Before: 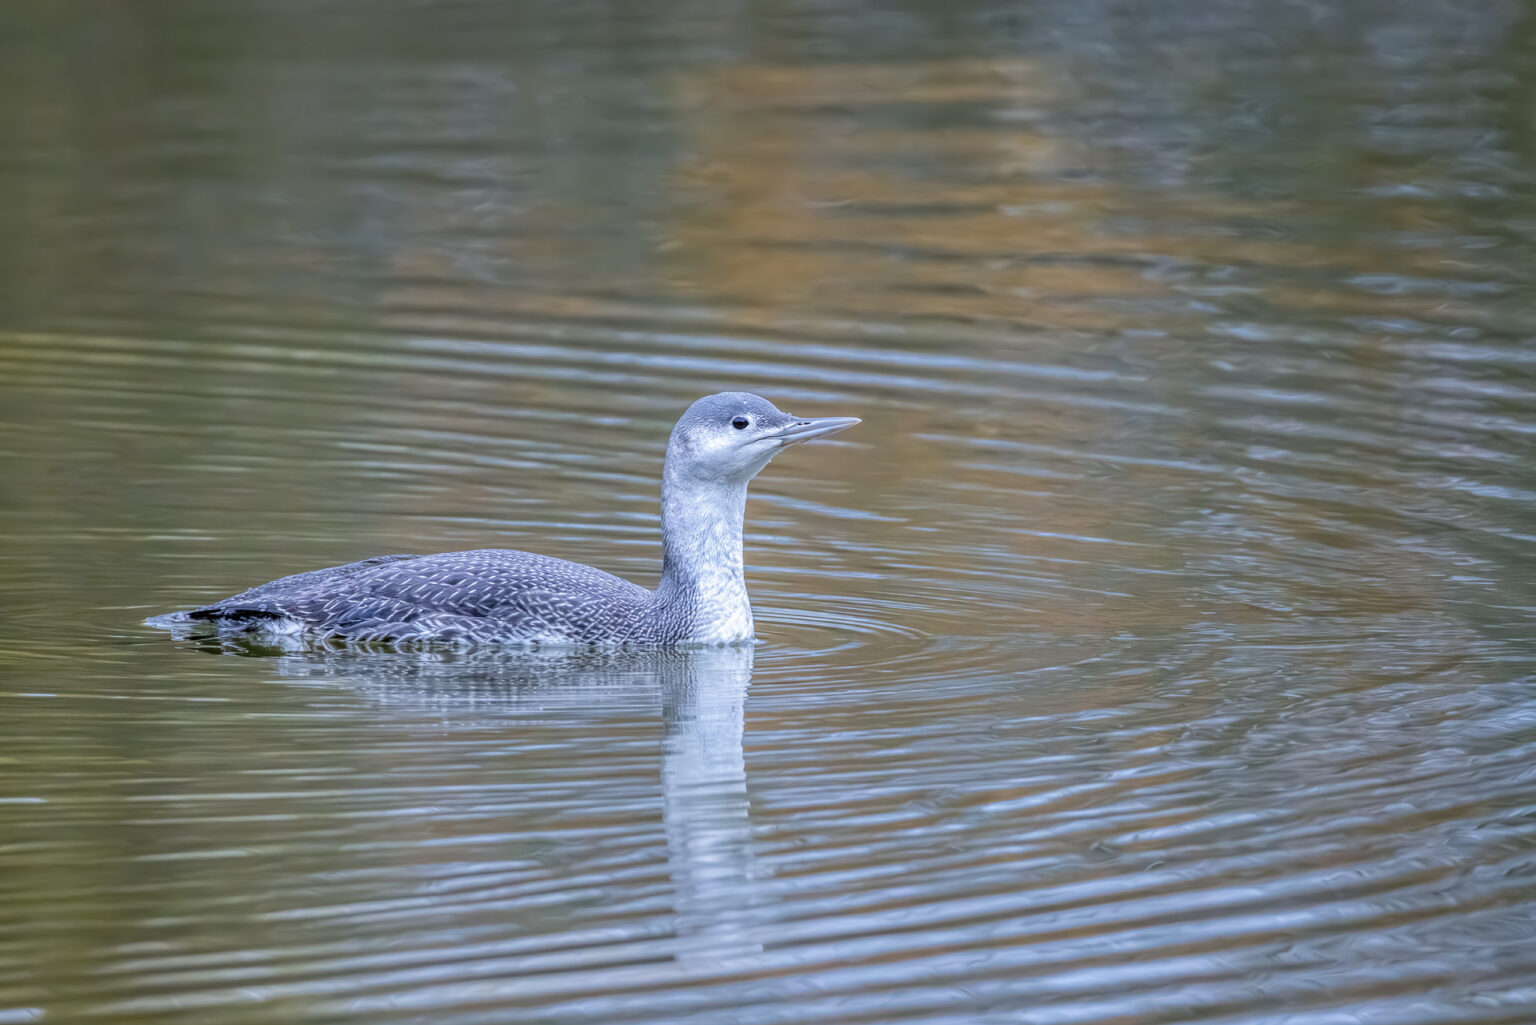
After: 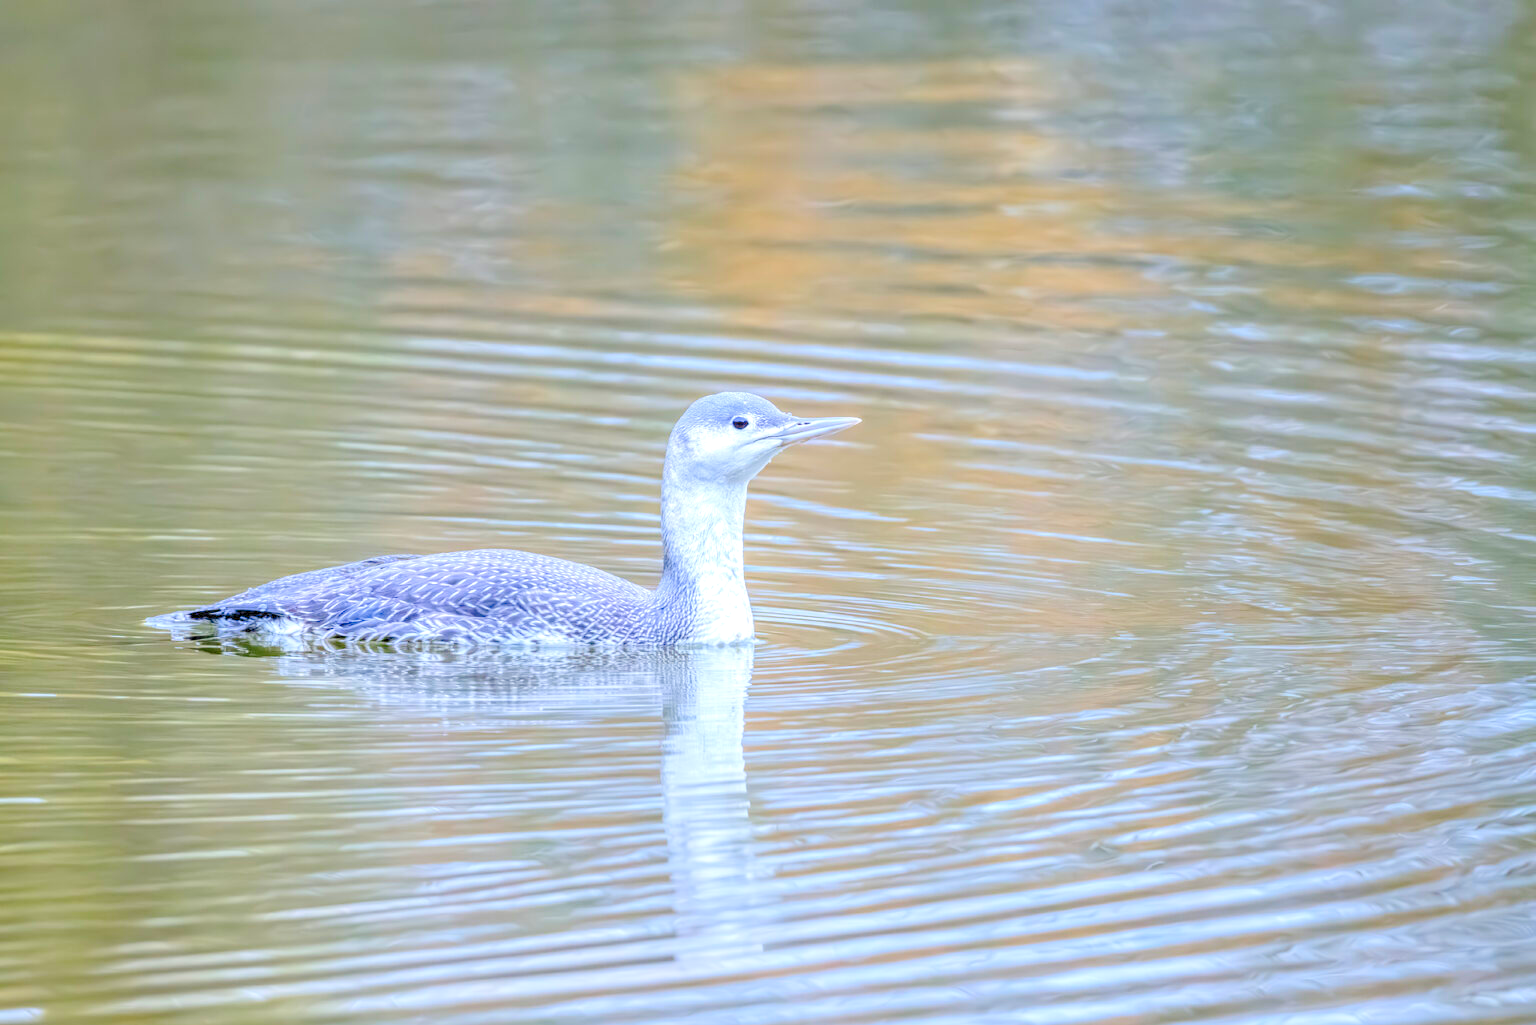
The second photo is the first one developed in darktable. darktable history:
levels: black 8.51%, levels [0.008, 0.318, 0.836]
